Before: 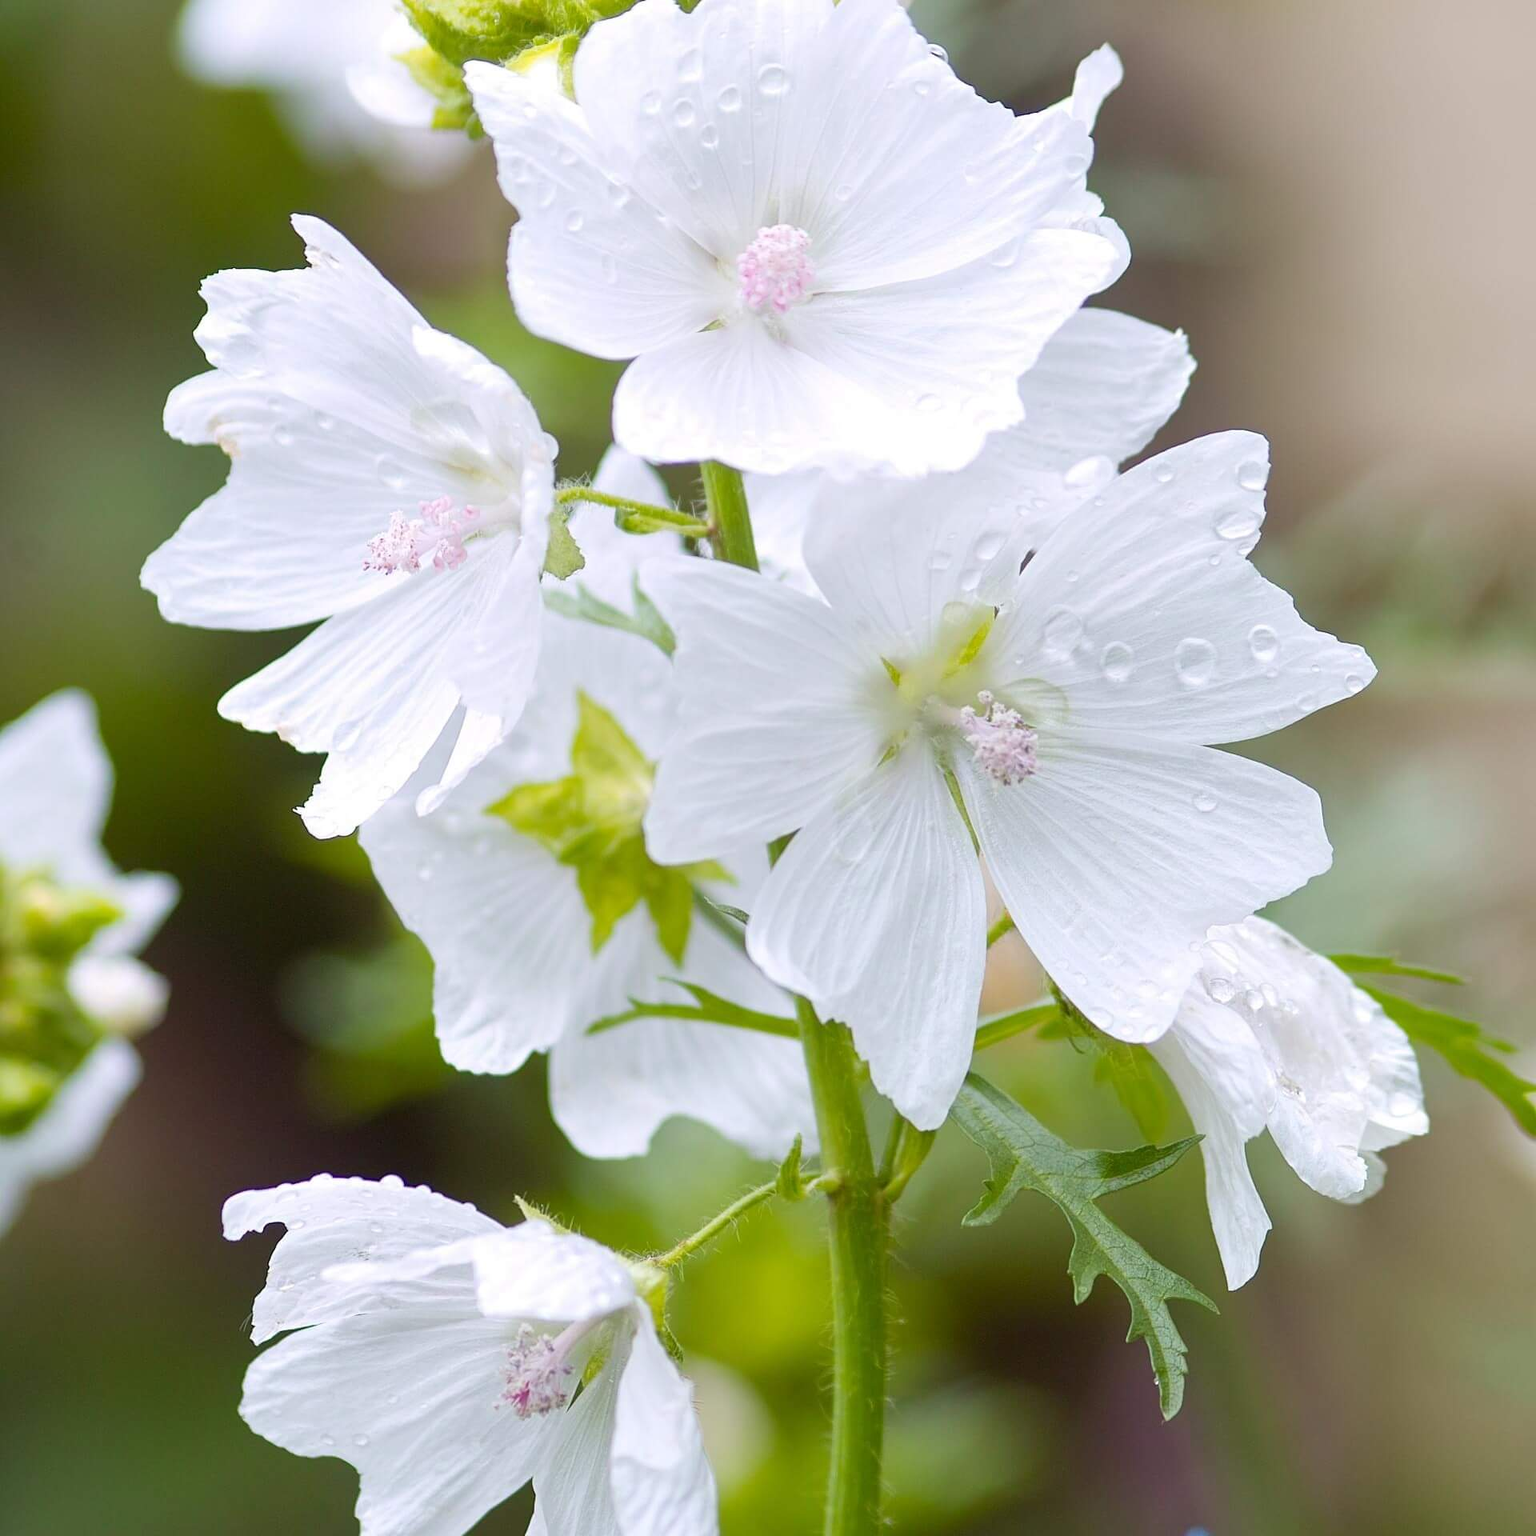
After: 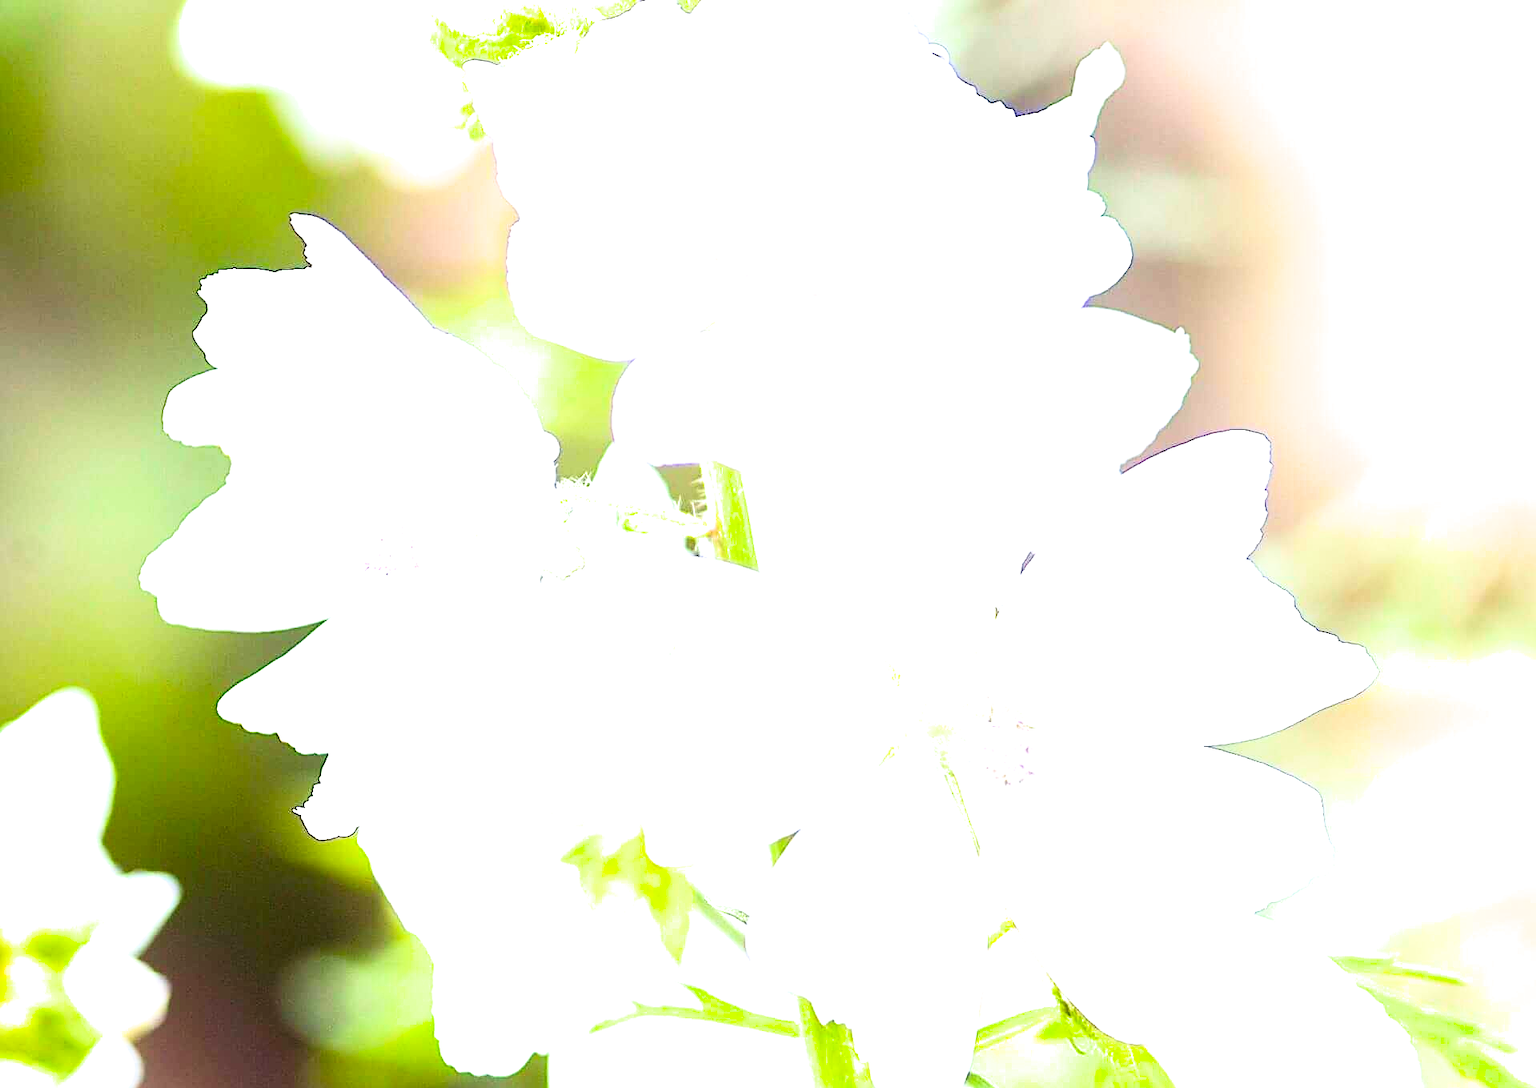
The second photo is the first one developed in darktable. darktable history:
contrast brightness saturation: contrast 0.129, brightness -0.059, saturation 0.152
filmic rgb: black relative exposure -16 EV, white relative exposure 2.91 EV, hardness 10
crop: right 0%, bottom 29.125%
exposure: exposure 2.226 EV, compensate highlight preservation false
sharpen: on, module defaults
